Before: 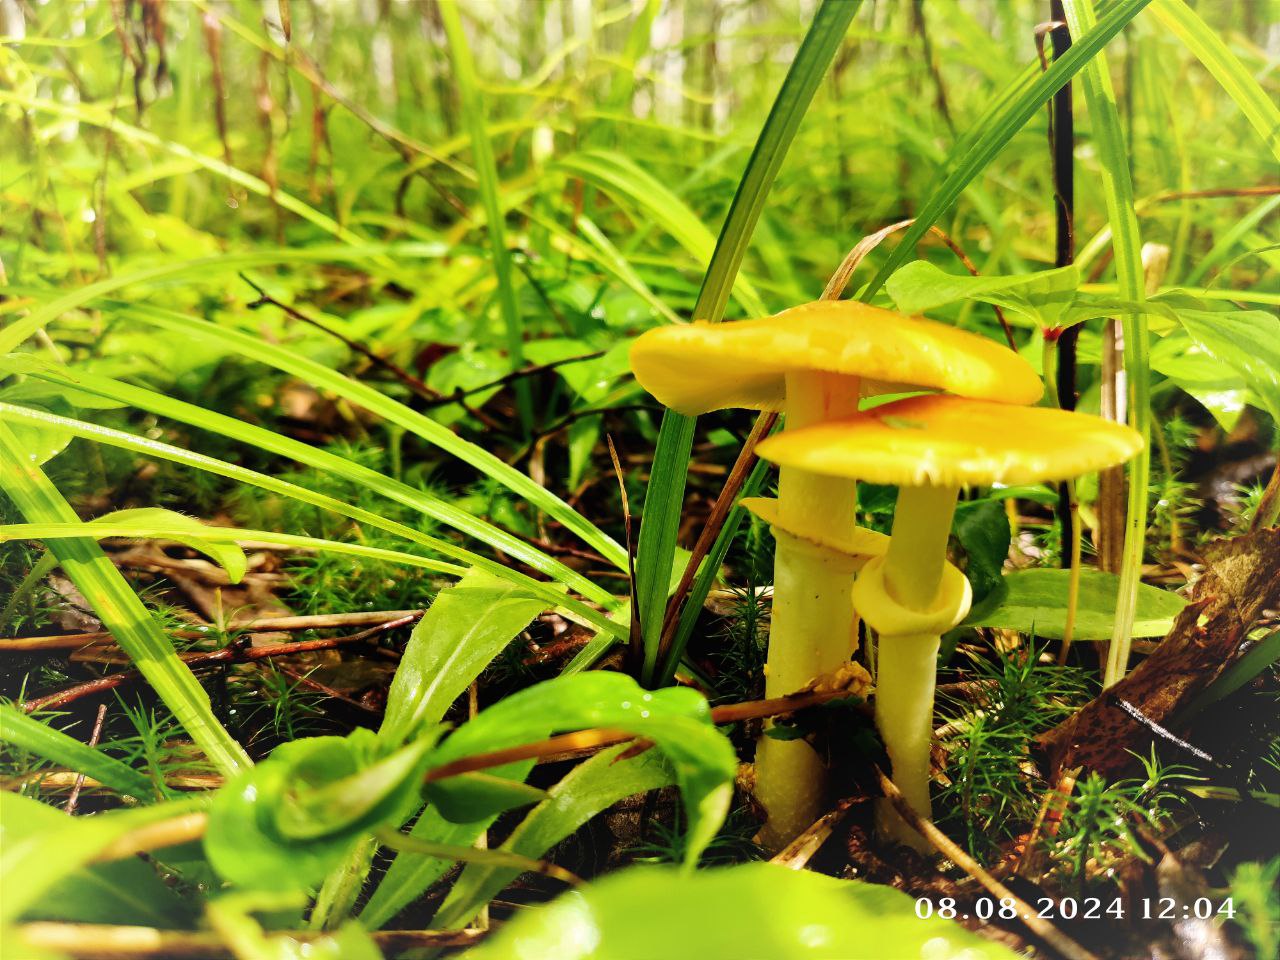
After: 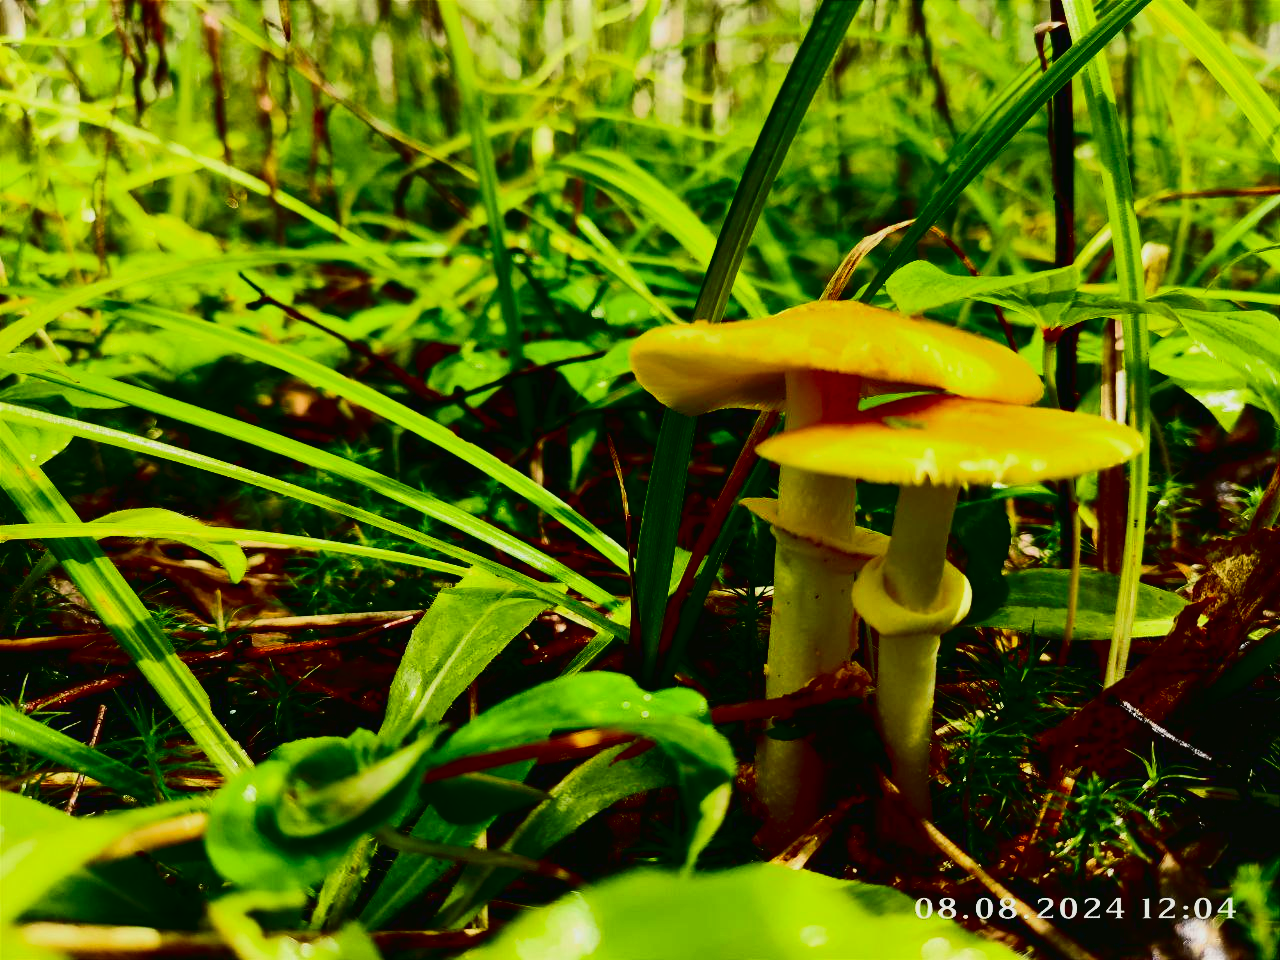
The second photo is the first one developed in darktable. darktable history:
tone curve: curves: ch0 [(0, 0.017) (0.091, 0.04) (0.296, 0.276) (0.439, 0.482) (0.64, 0.729) (0.785, 0.817) (0.995, 0.917)]; ch1 [(0, 0) (0.384, 0.365) (0.463, 0.447) (0.486, 0.474) (0.503, 0.497) (0.526, 0.52) (0.555, 0.564) (0.578, 0.589) (0.638, 0.66) (0.766, 0.773) (1, 1)]; ch2 [(0, 0) (0.374, 0.344) (0.446, 0.443) (0.501, 0.509) (0.528, 0.522) (0.569, 0.593) (0.61, 0.646) (0.666, 0.688) (1, 1)], color space Lab, independent channels, preserve colors none
contrast brightness saturation: contrast 0.09, brightness -0.59, saturation 0.17
